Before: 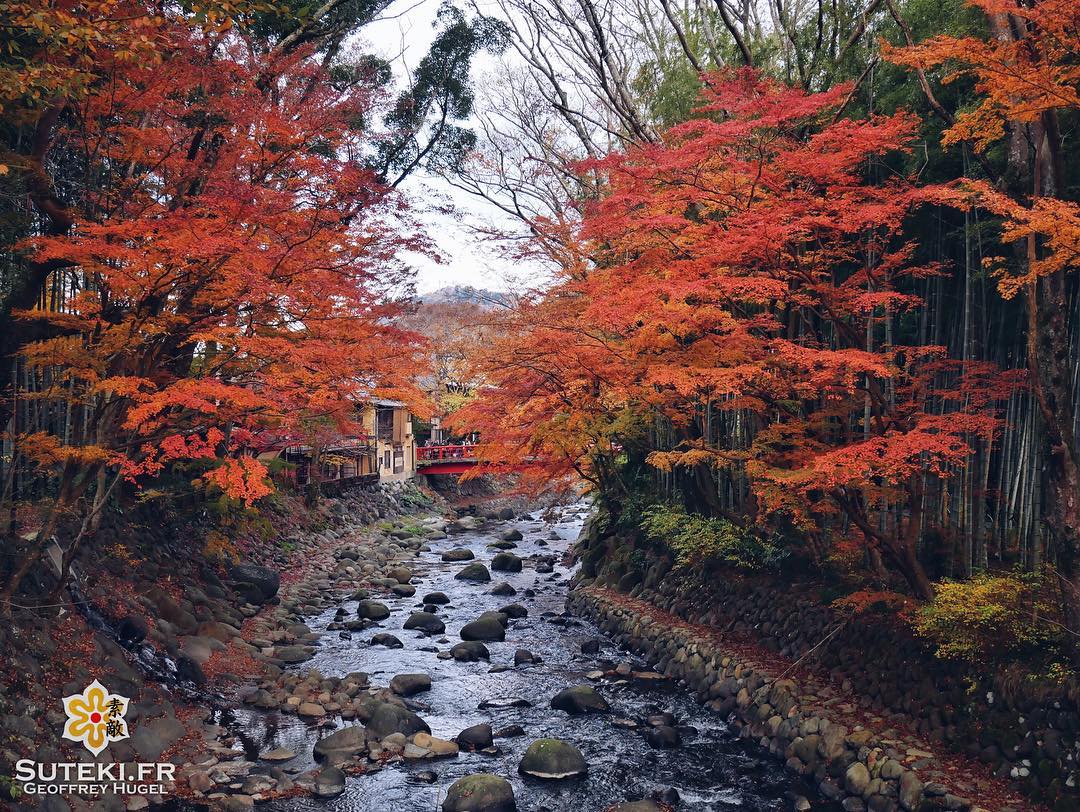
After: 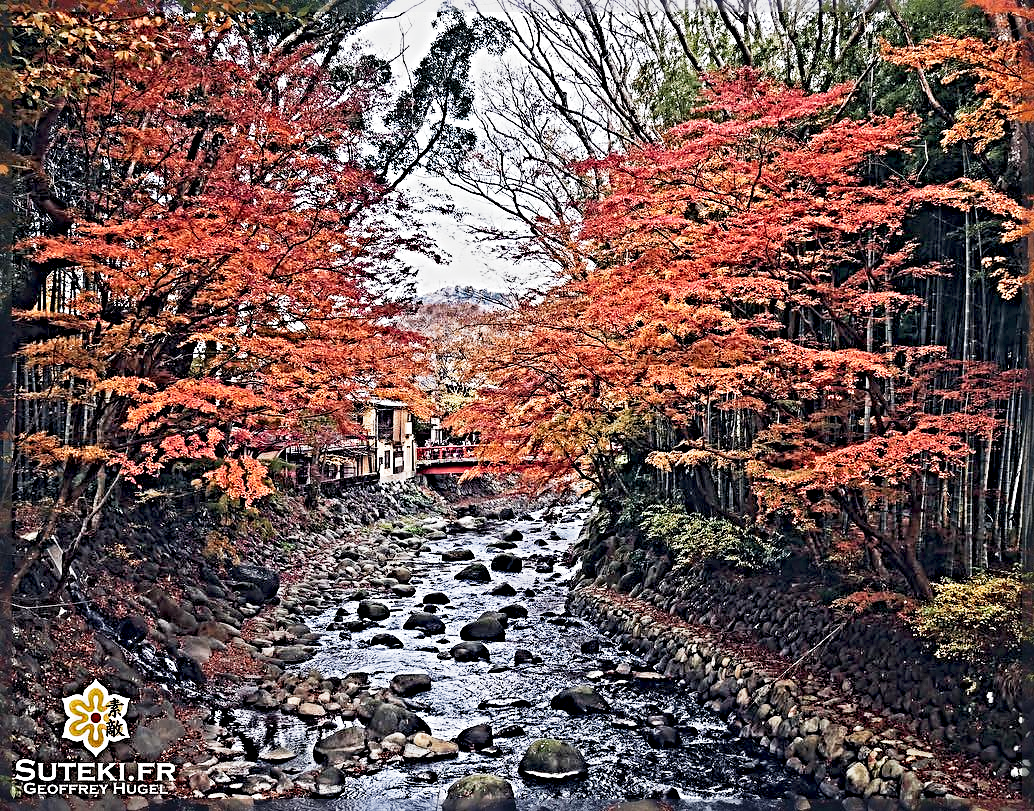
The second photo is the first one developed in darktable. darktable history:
crop: right 4.254%, bottom 0.019%
sharpen: radius 6.277, amount 1.783, threshold 0.182
base curve: curves: ch0 [(0, 0) (0.088, 0.125) (0.176, 0.251) (0.354, 0.501) (0.613, 0.749) (1, 0.877)], preserve colors none
